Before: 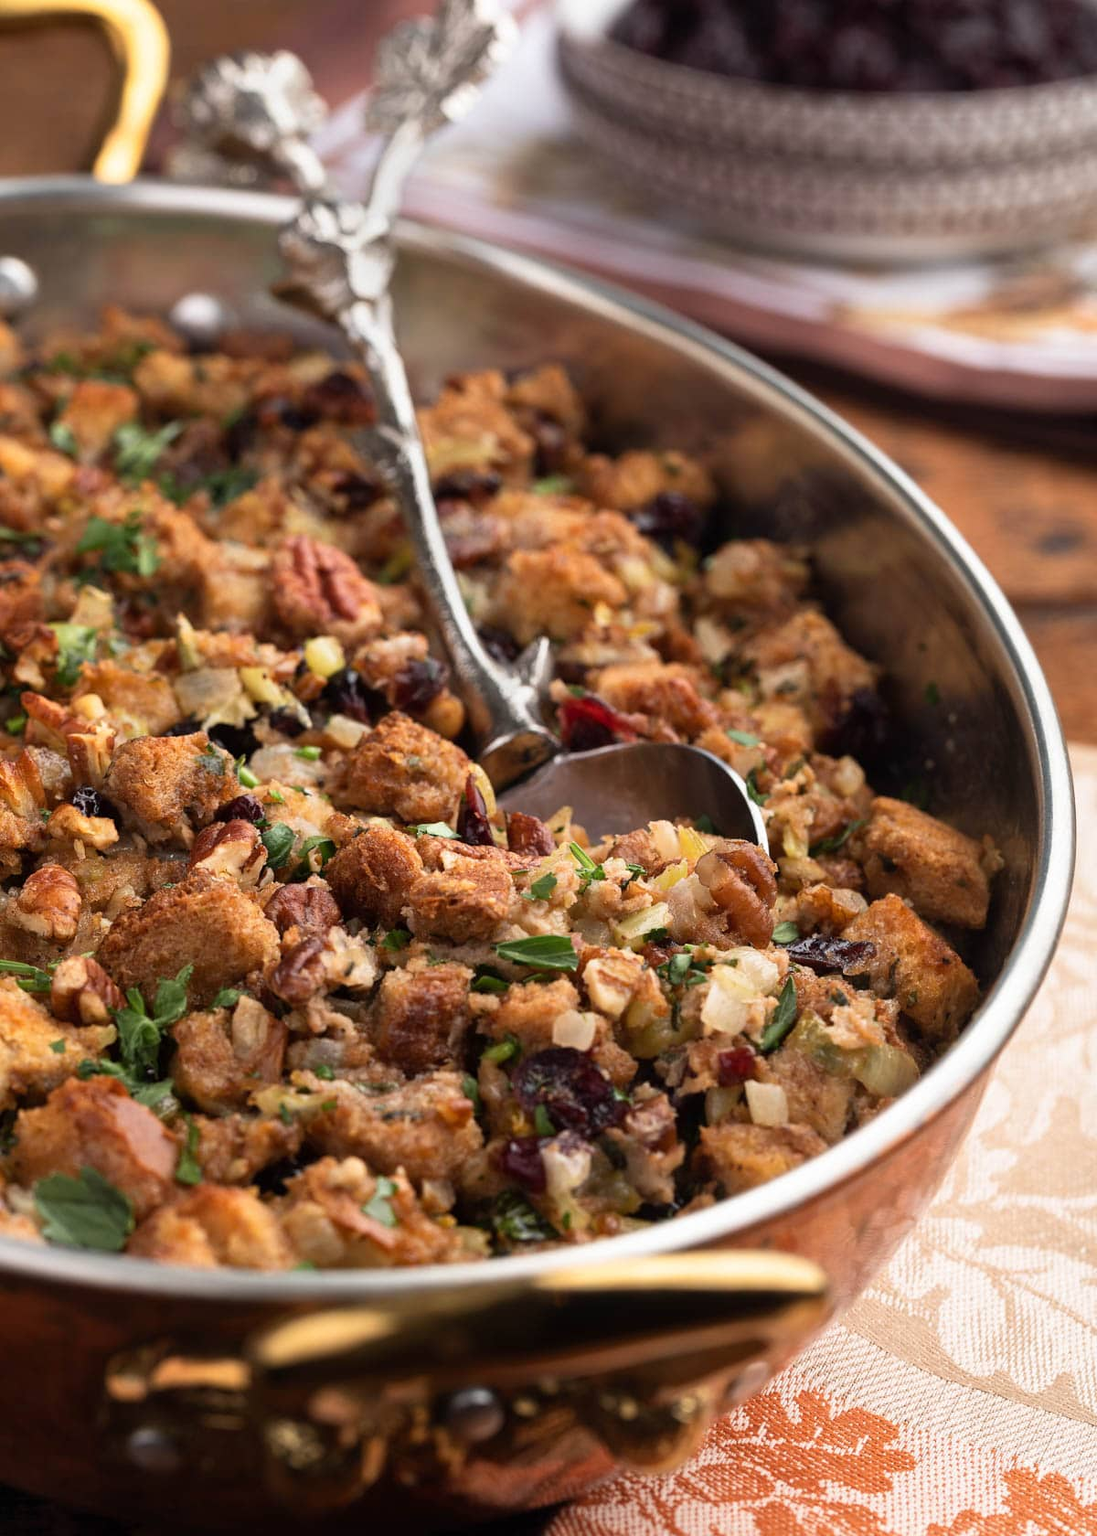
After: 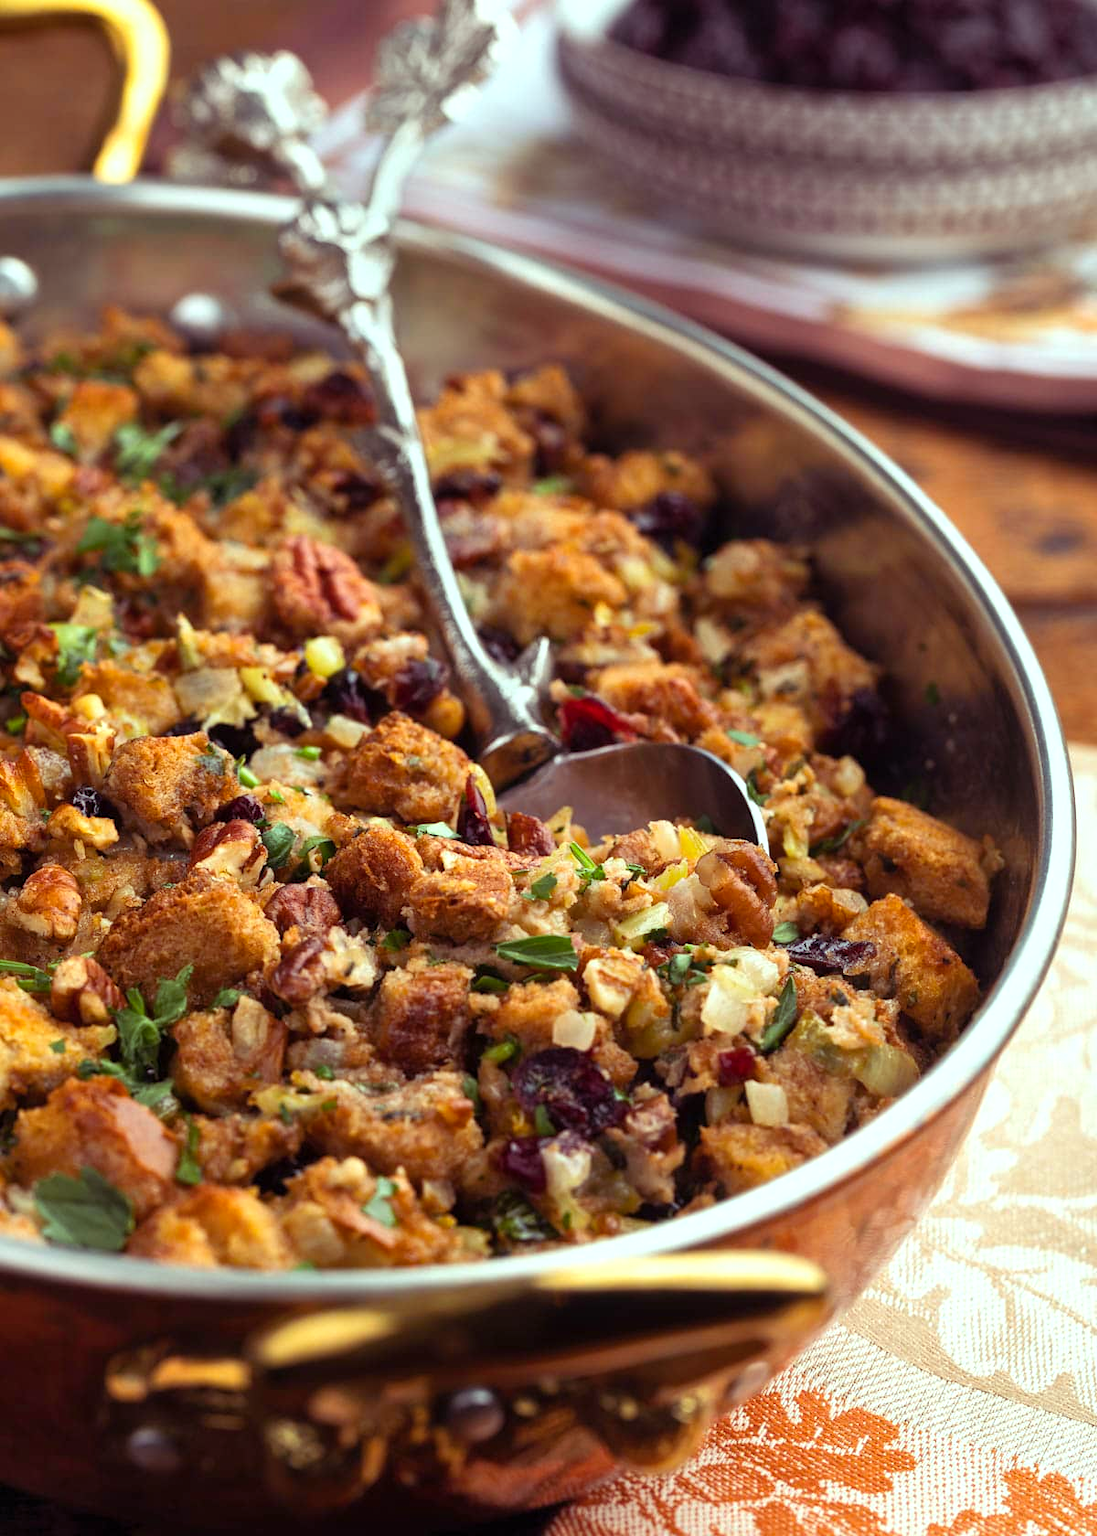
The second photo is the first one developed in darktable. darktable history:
color balance rgb: shadows lift › luminance 0.49%, shadows lift › chroma 6.83%, shadows lift › hue 300.29°, power › hue 208.98°, highlights gain › luminance 20.24%, highlights gain › chroma 2.73%, highlights gain › hue 173.85°, perceptual saturation grading › global saturation 18.05%
shadows and highlights: shadows 25, highlights -25
